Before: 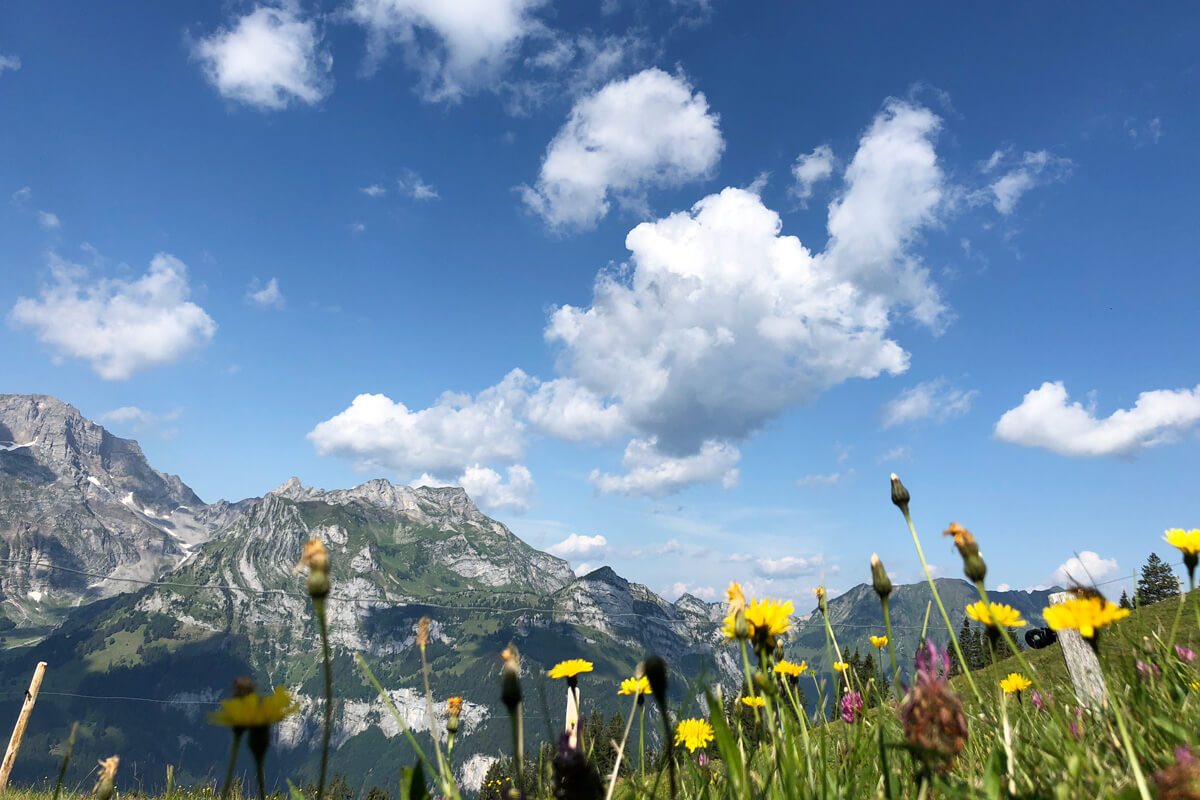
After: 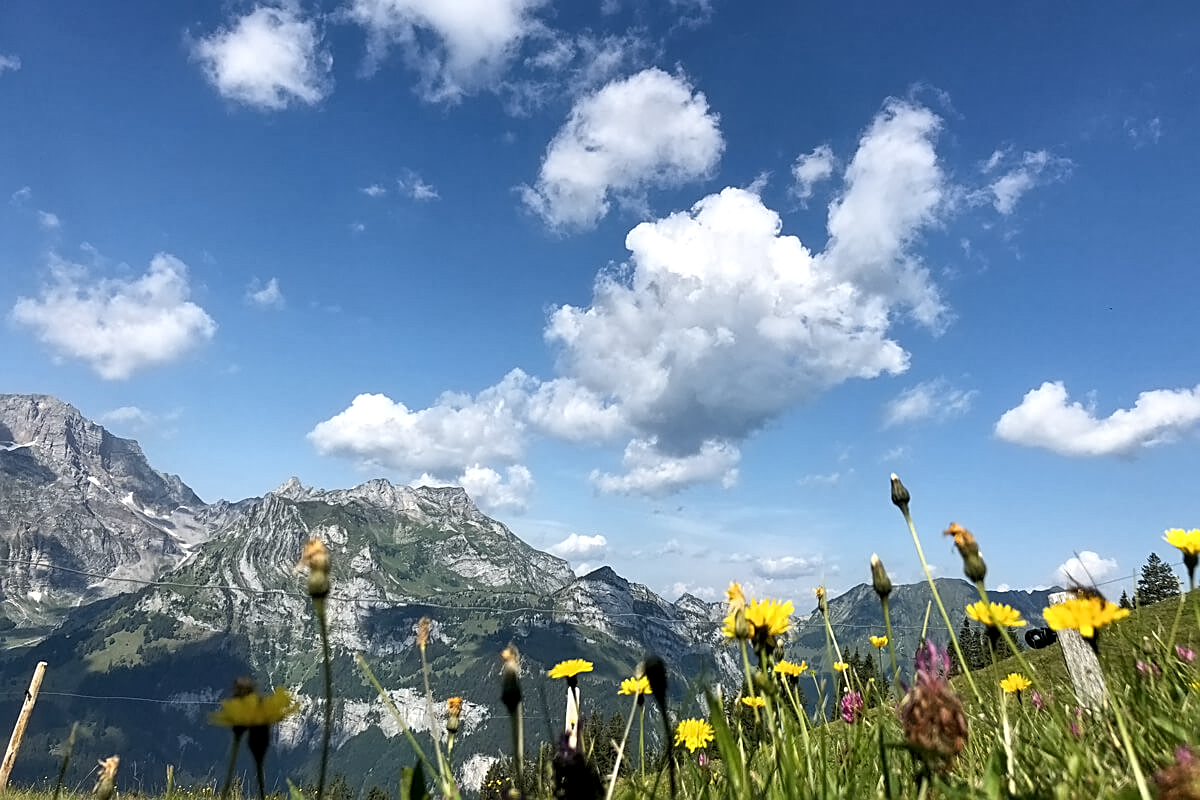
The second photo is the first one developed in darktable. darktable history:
sharpen: on, module defaults
levels: mode automatic
local contrast: highlights 100%, shadows 100%, detail 131%, midtone range 0.2
shadows and highlights: shadows 20.55, highlights -20.99, soften with gaussian
contrast equalizer: y [[0.5 ×6], [0.5 ×6], [0.5 ×6], [0 ×6], [0, 0.039, 0.251, 0.29, 0.293, 0.292]]
